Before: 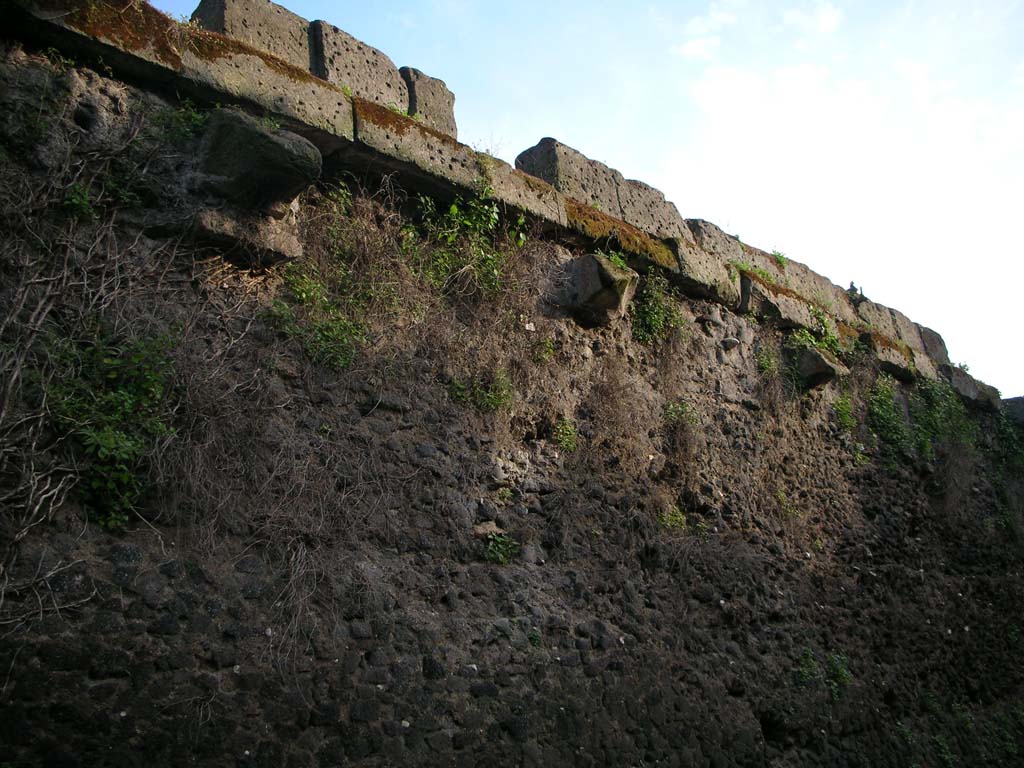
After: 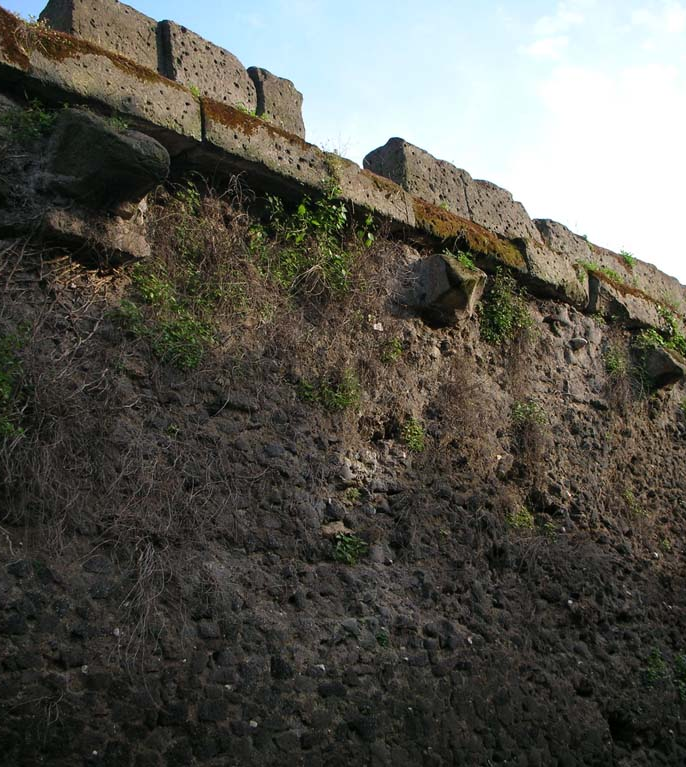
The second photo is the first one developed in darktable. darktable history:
crop and rotate: left 14.874%, right 18.133%
